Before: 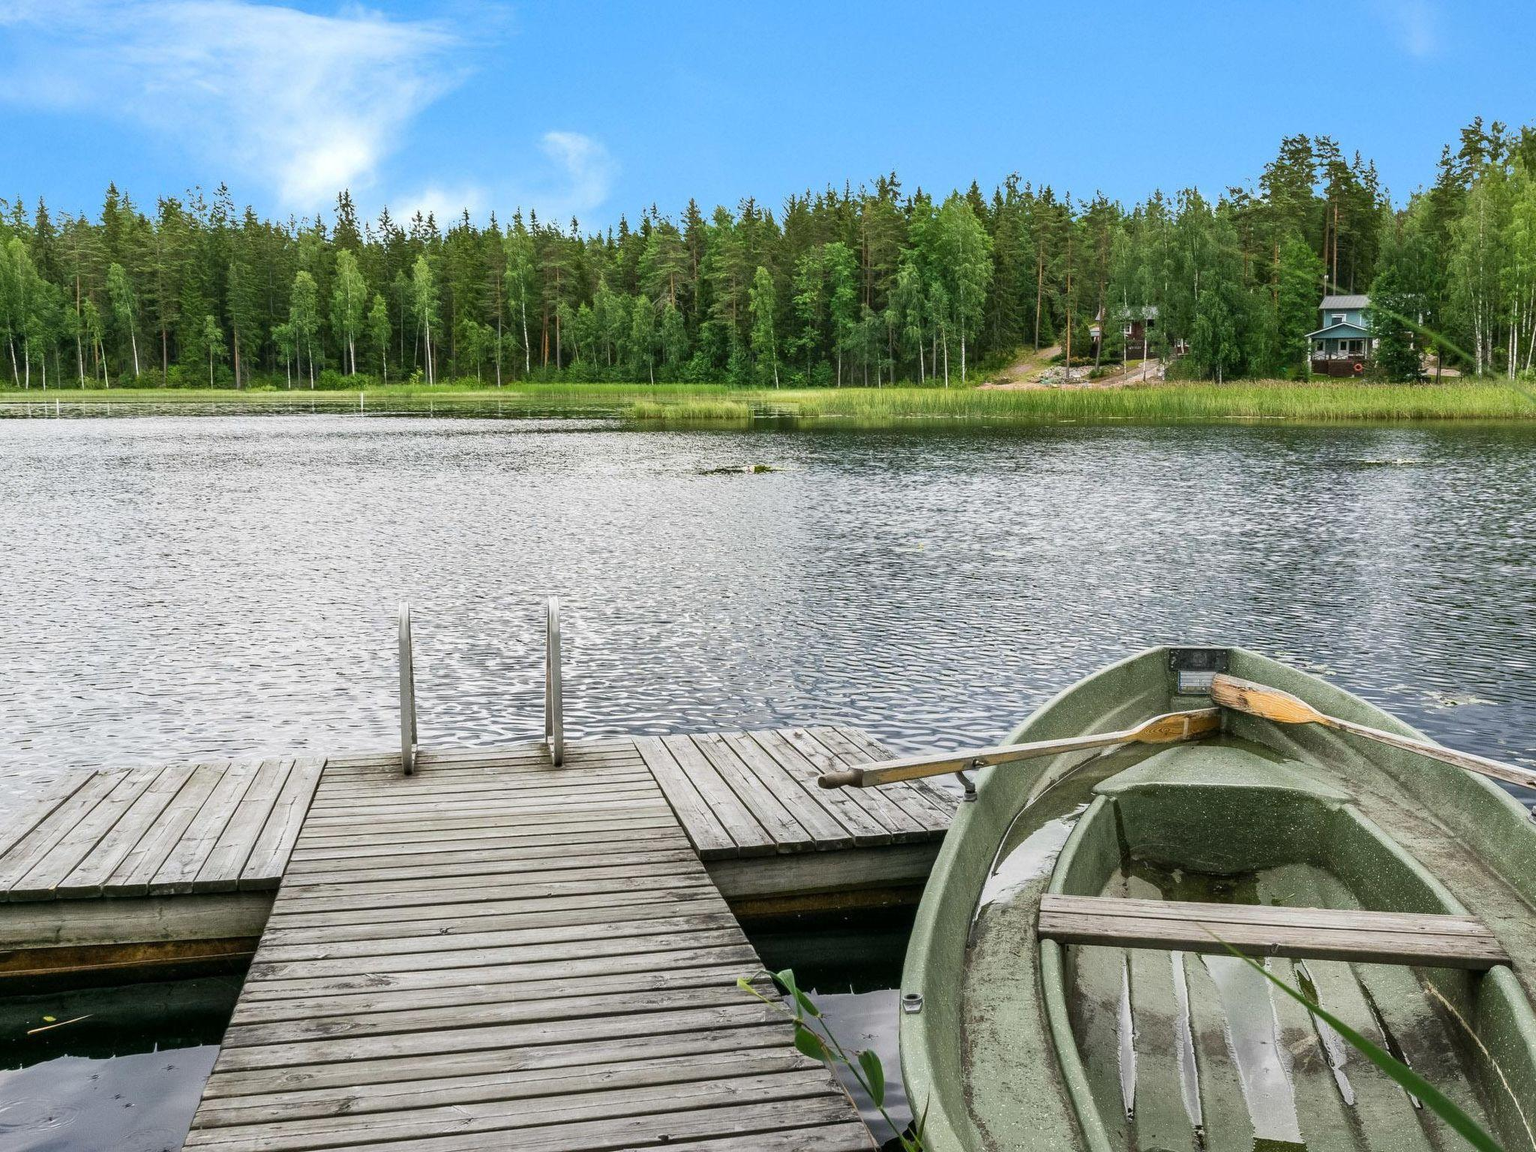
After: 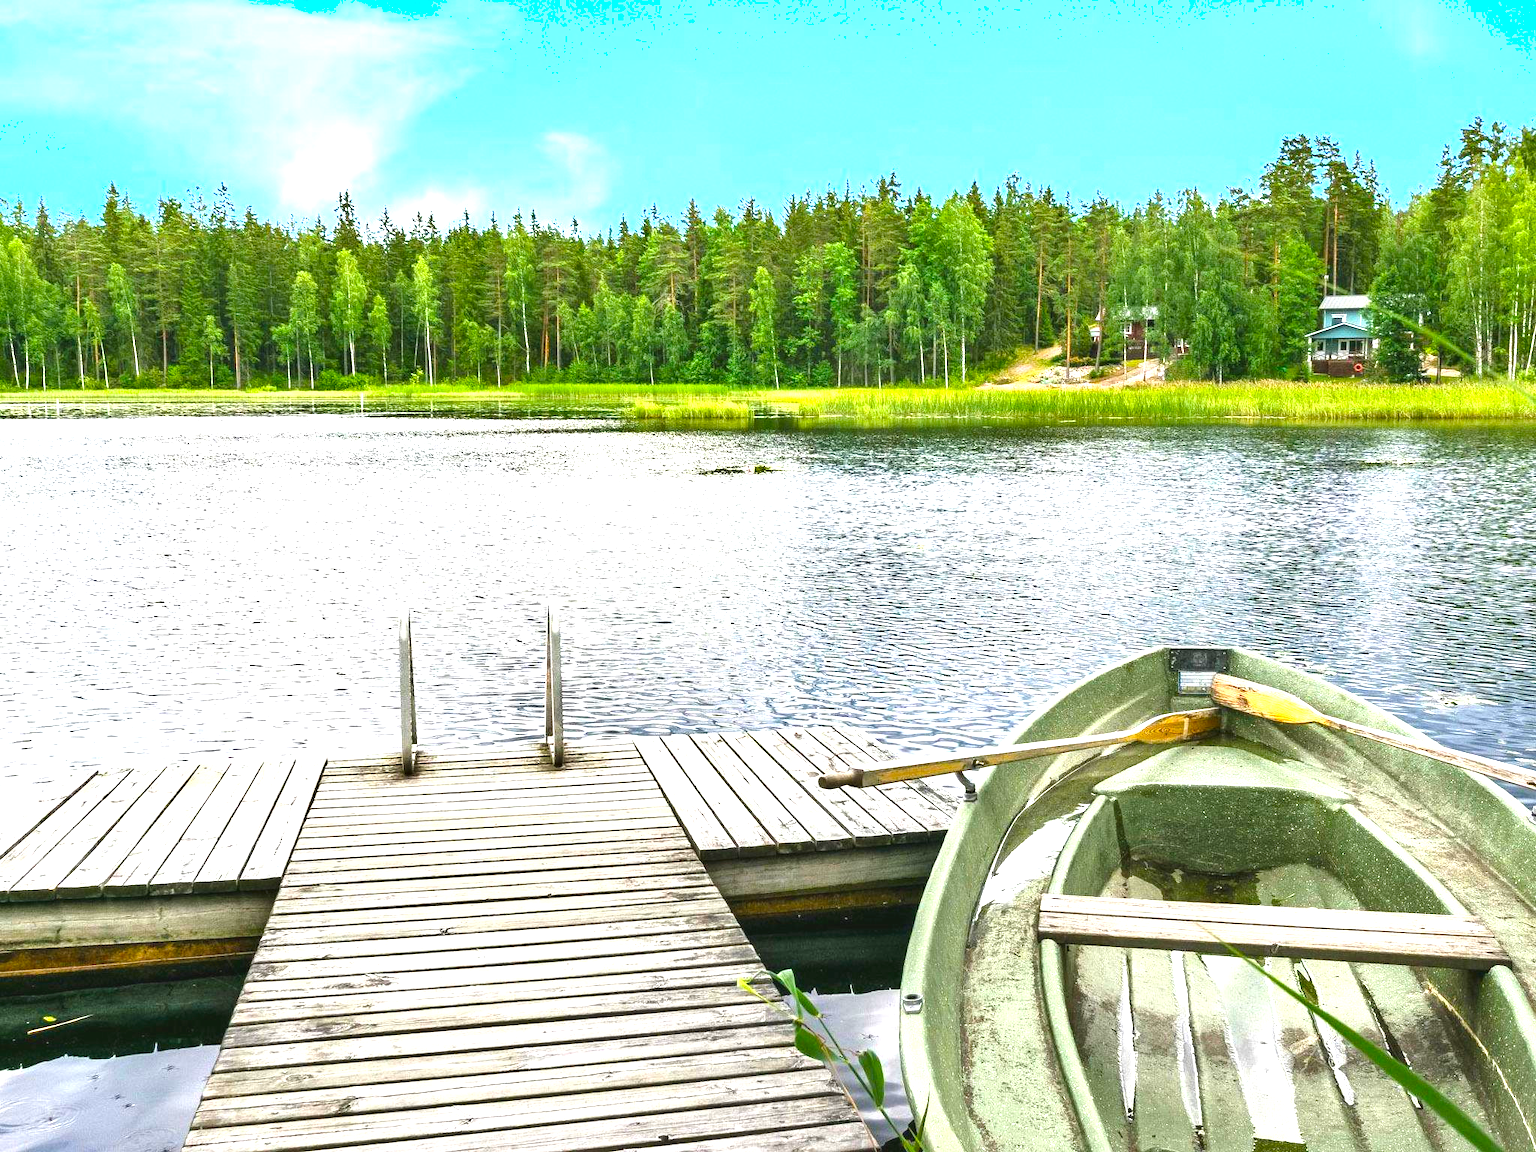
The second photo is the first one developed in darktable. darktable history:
color balance rgb: perceptual saturation grading › global saturation 25%, perceptual brilliance grading › mid-tones 10%, perceptual brilliance grading › shadows 15%, global vibrance 20%
exposure: black level correction -0.002, exposure 1.35 EV, compensate highlight preservation false
shadows and highlights: shadows 20.91, highlights -35.45, soften with gaussian
